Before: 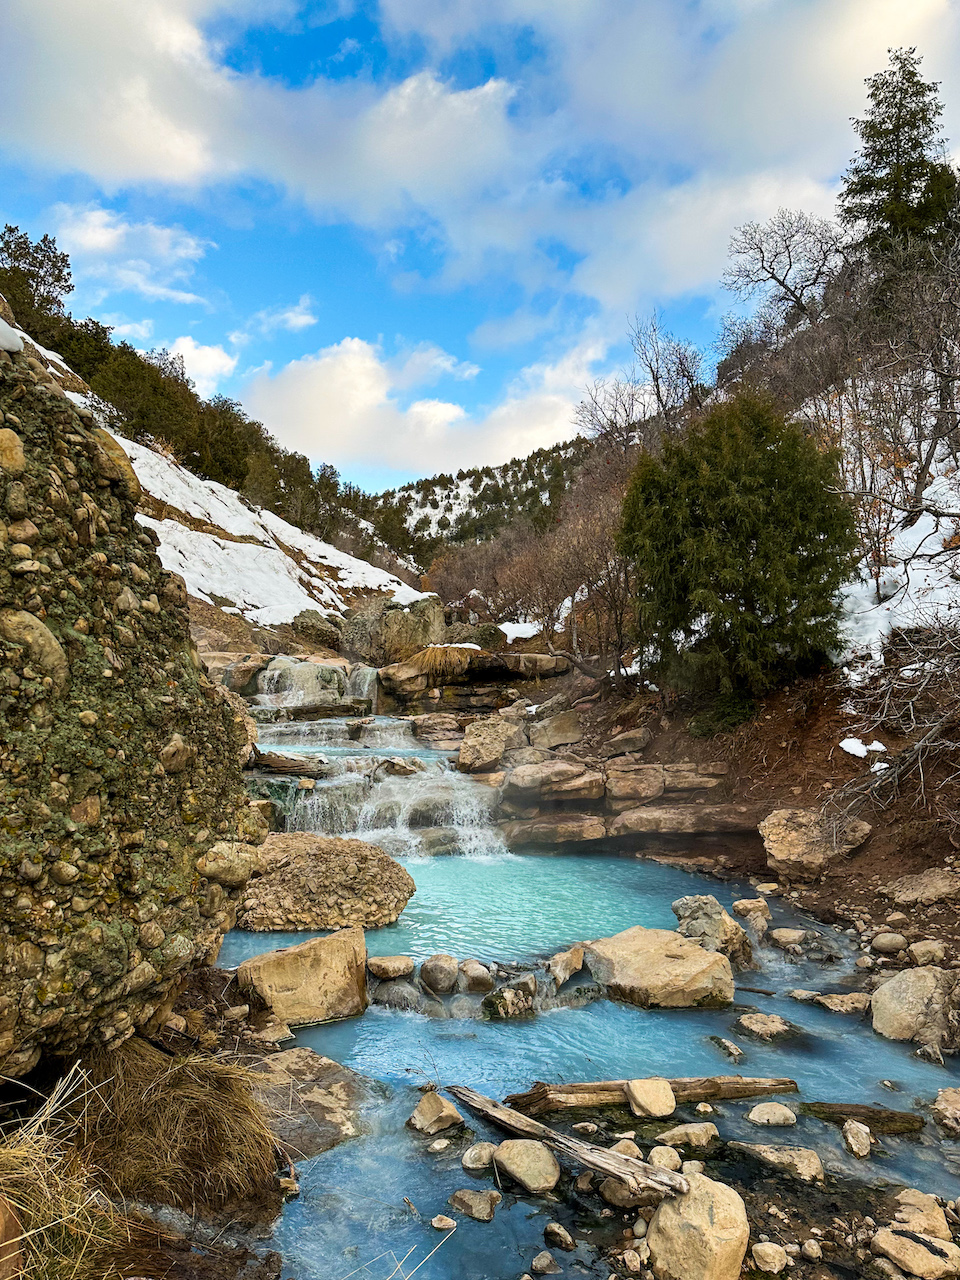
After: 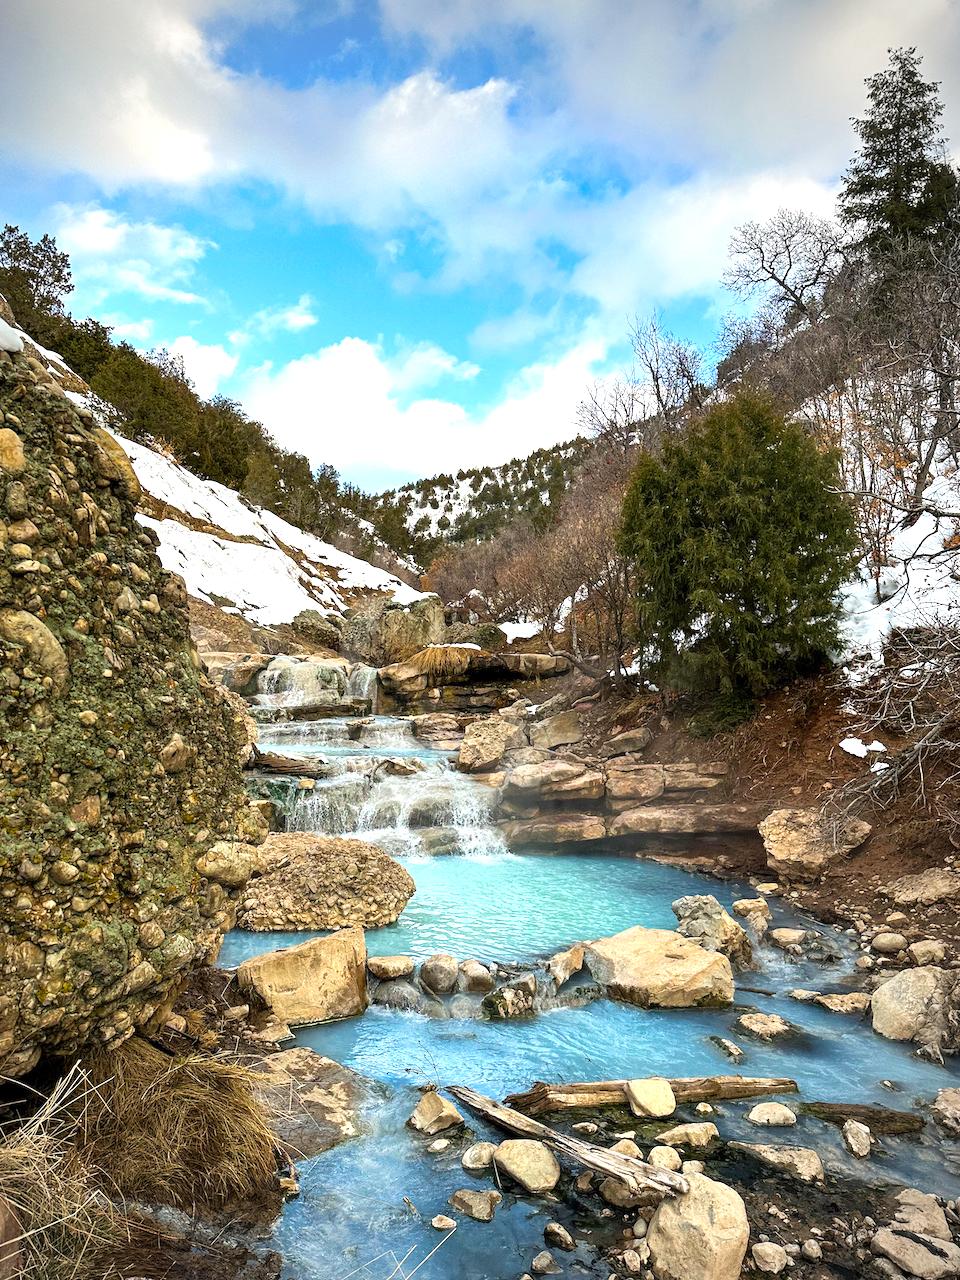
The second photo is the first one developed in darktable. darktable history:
exposure: exposure 0.633 EV, compensate exposure bias true, compensate highlight preservation false
vignetting: fall-off radius 45.08%, center (-0.076, 0.062)
